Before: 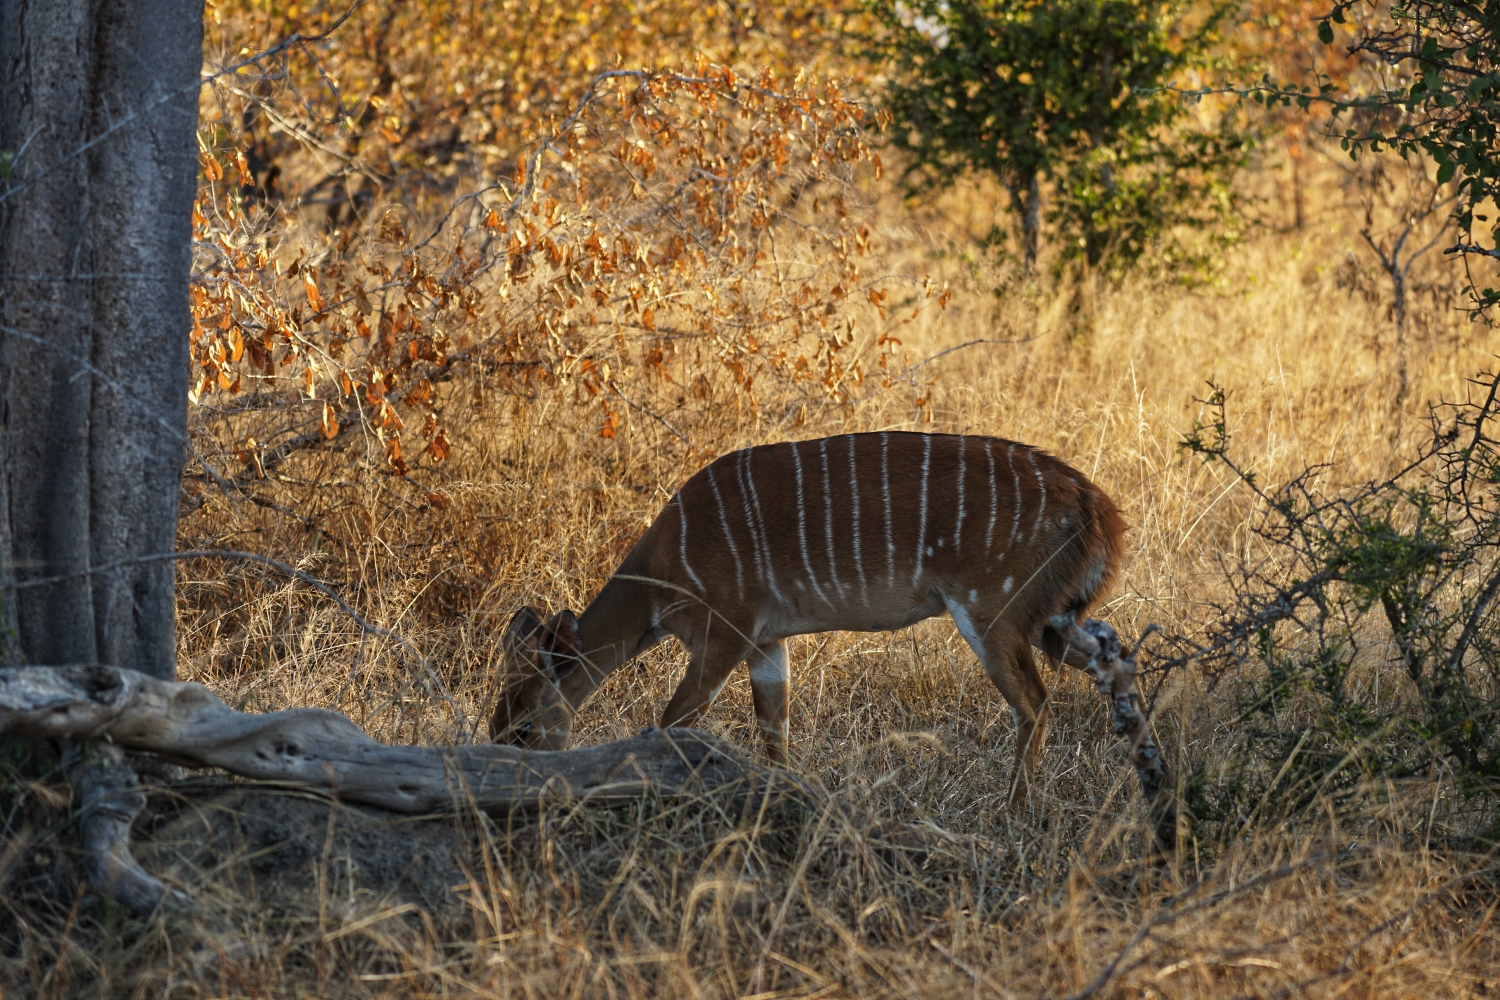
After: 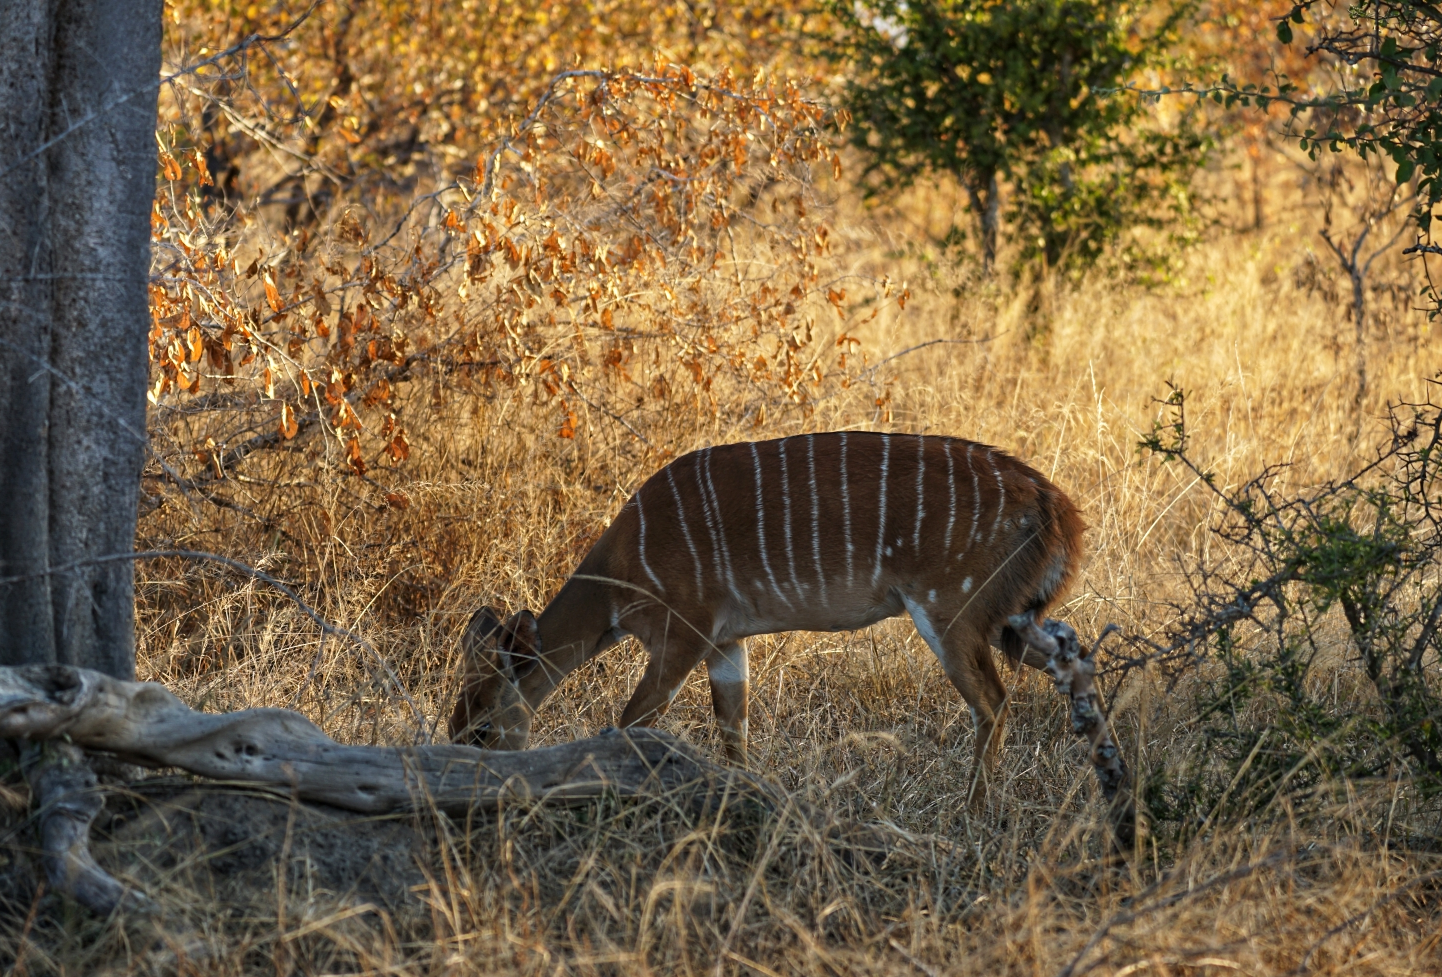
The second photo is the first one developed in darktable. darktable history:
exposure: black level correction 0.001, exposure 0.137 EV, compensate highlight preservation false
crop and rotate: left 2.761%, right 1.059%, bottom 2.207%
